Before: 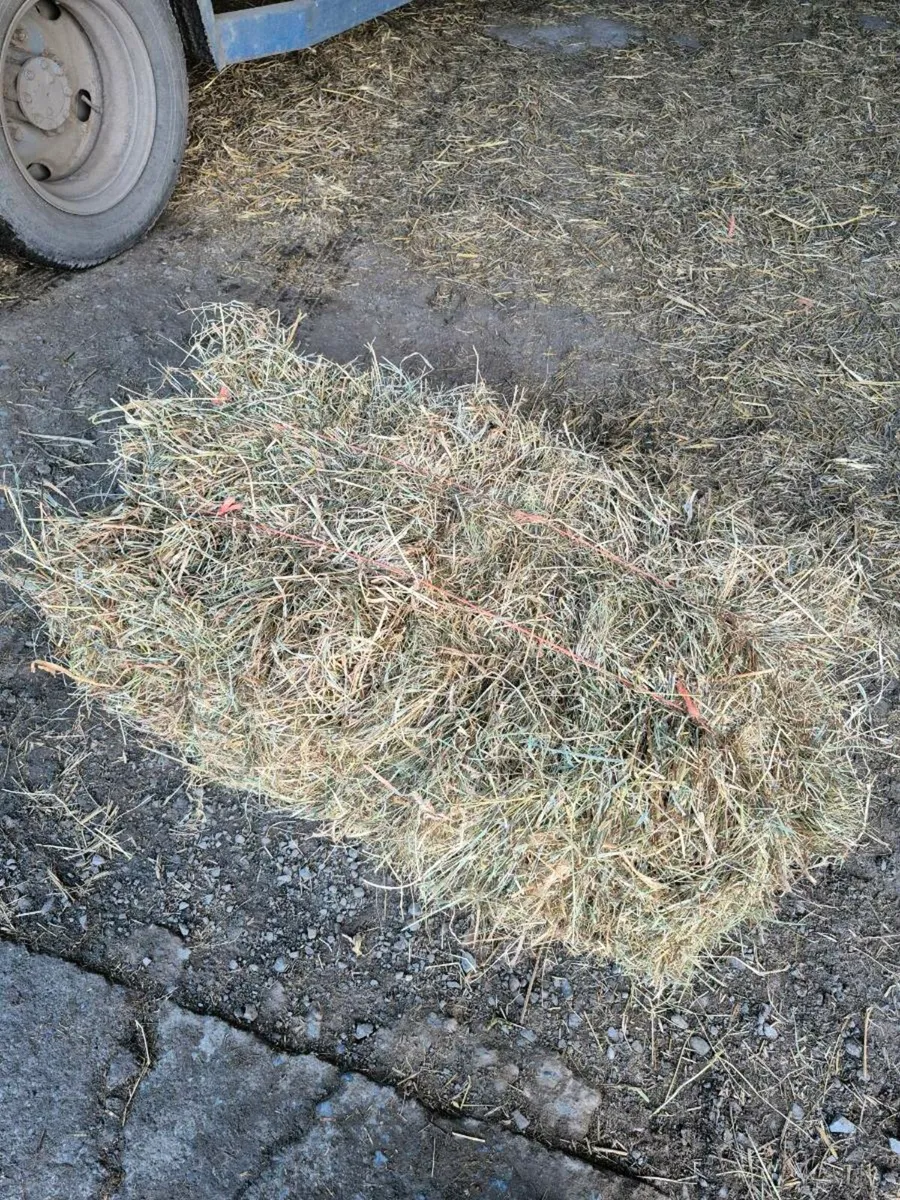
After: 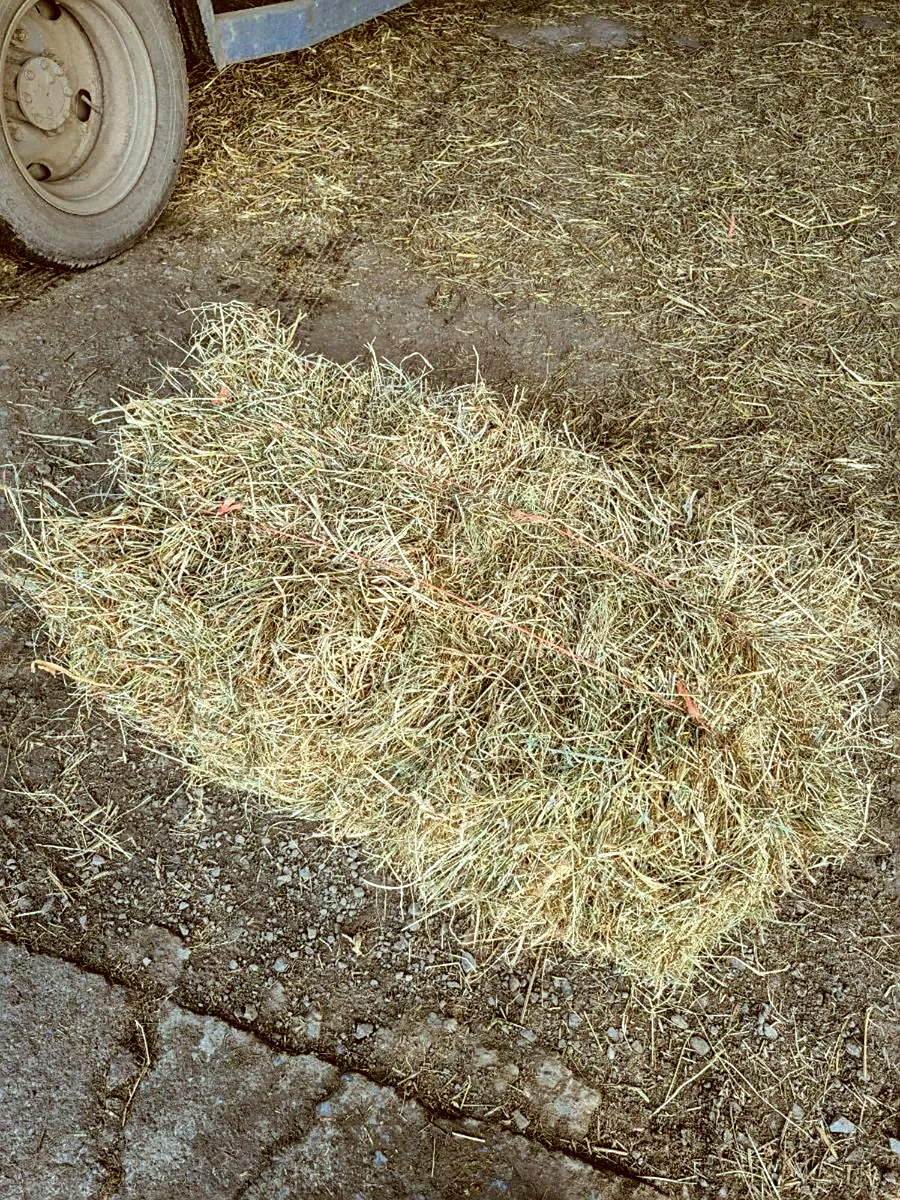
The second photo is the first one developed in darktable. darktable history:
color correction: highlights a* -5.94, highlights b* 9.48, shadows a* 10.12, shadows b* 23.94
local contrast: on, module defaults
sharpen: on, module defaults
